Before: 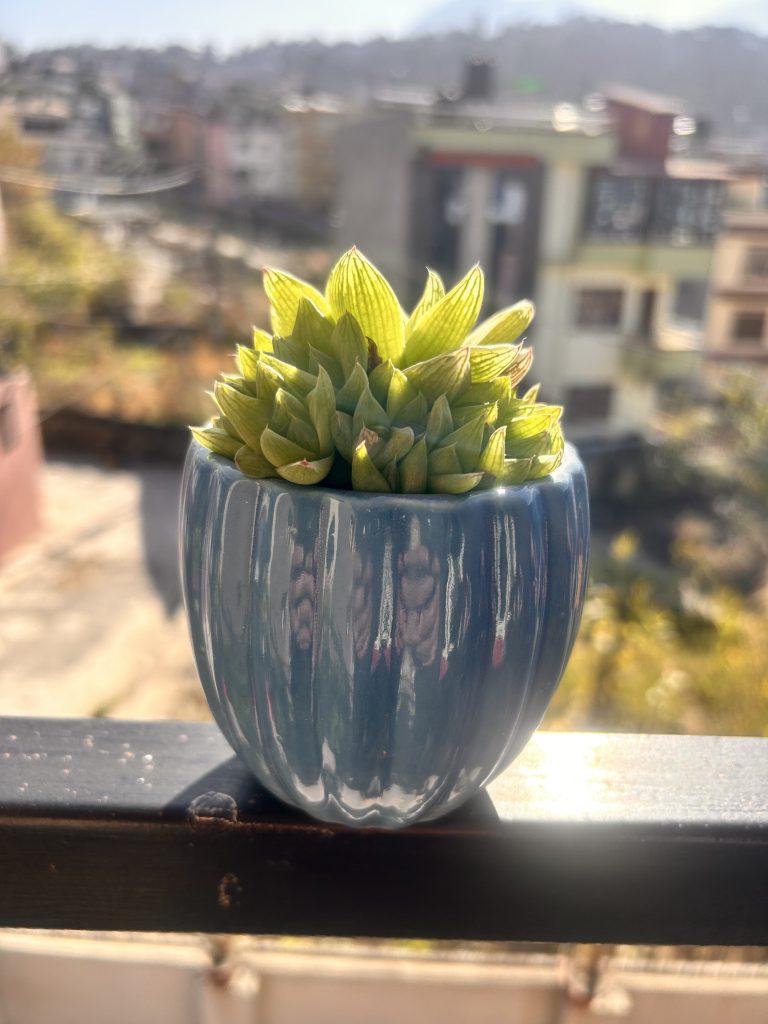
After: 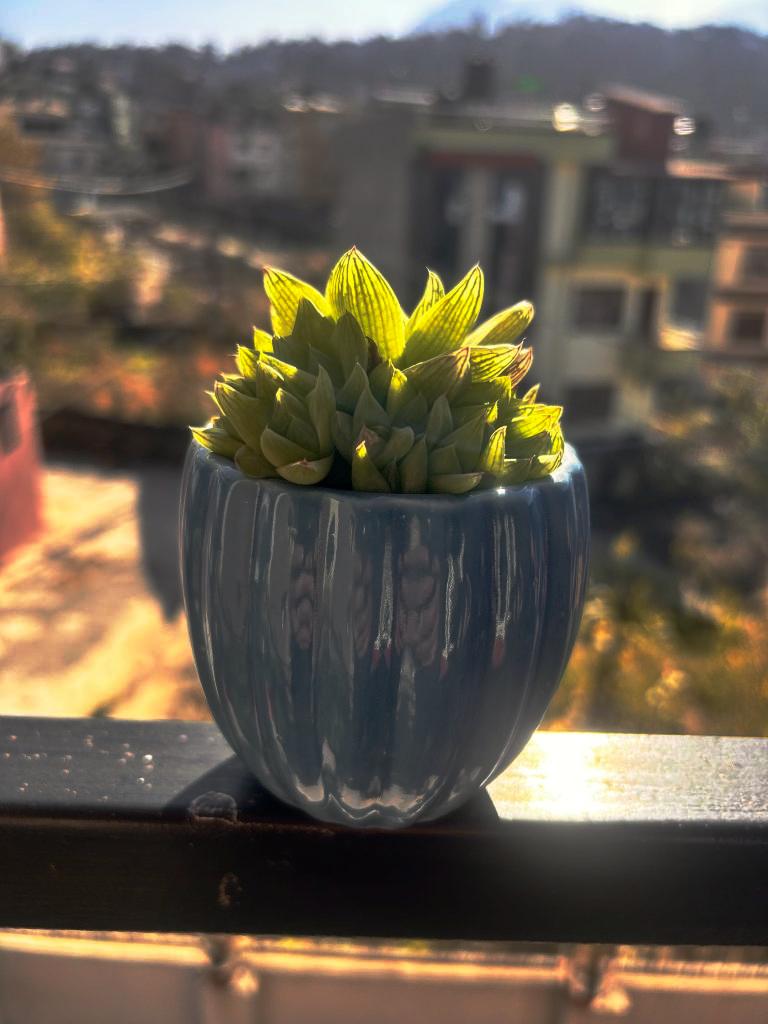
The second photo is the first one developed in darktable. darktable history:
base curve: curves: ch0 [(0, 0) (0.564, 0.291) (0.802, 0.731) (1, 1)], preserve colors none
